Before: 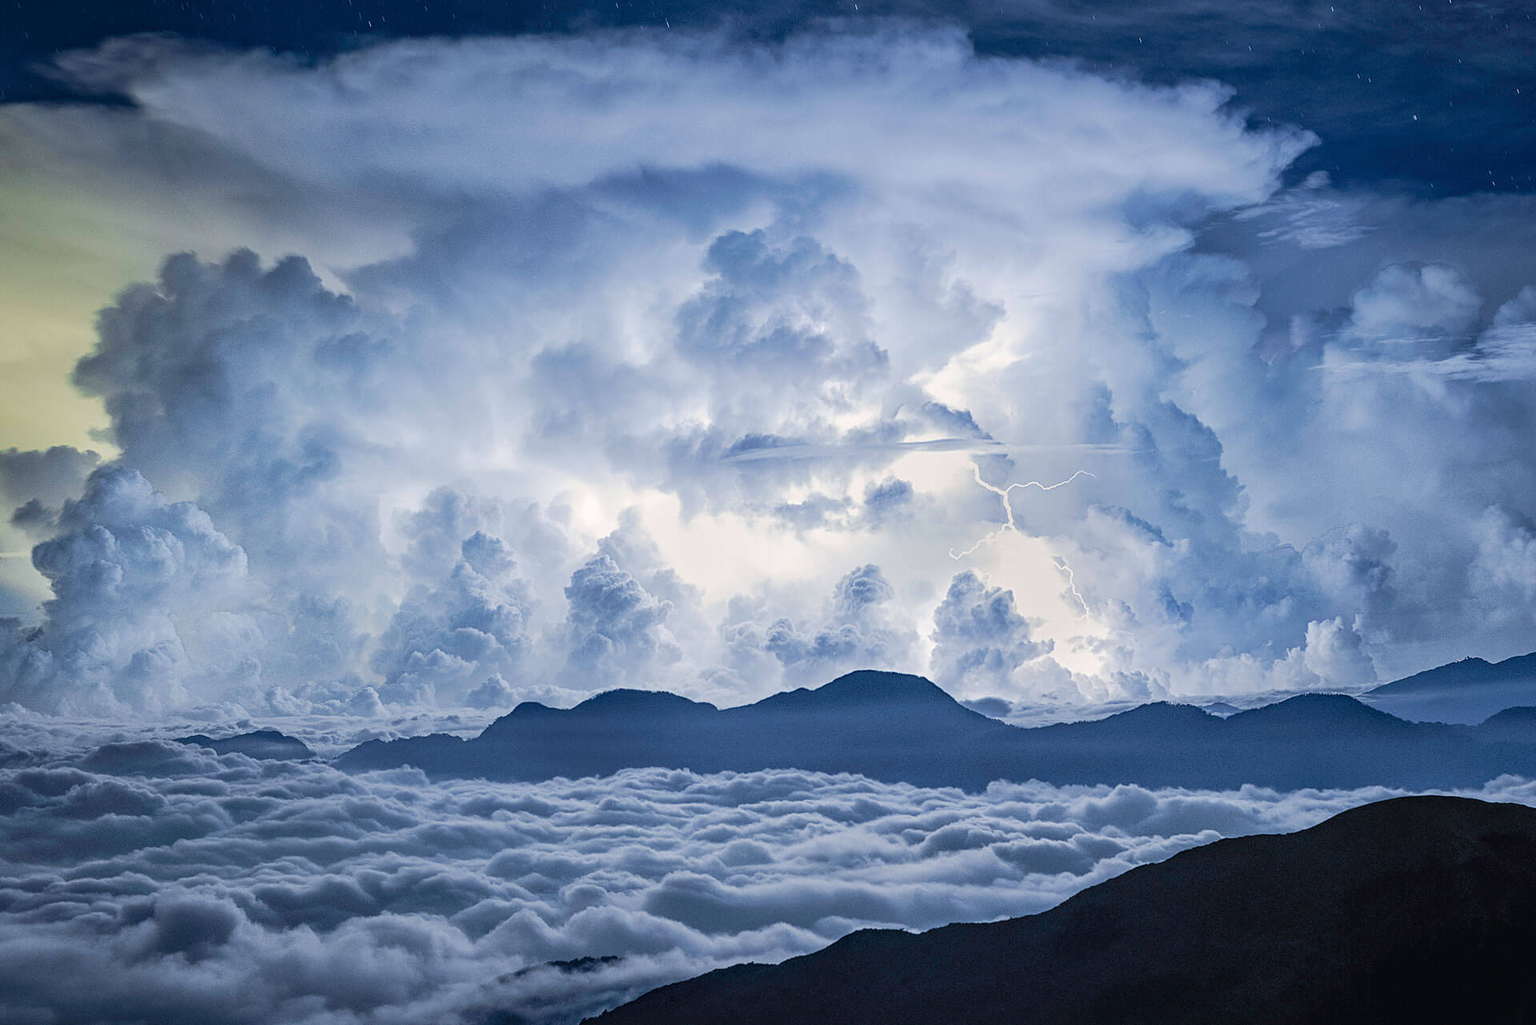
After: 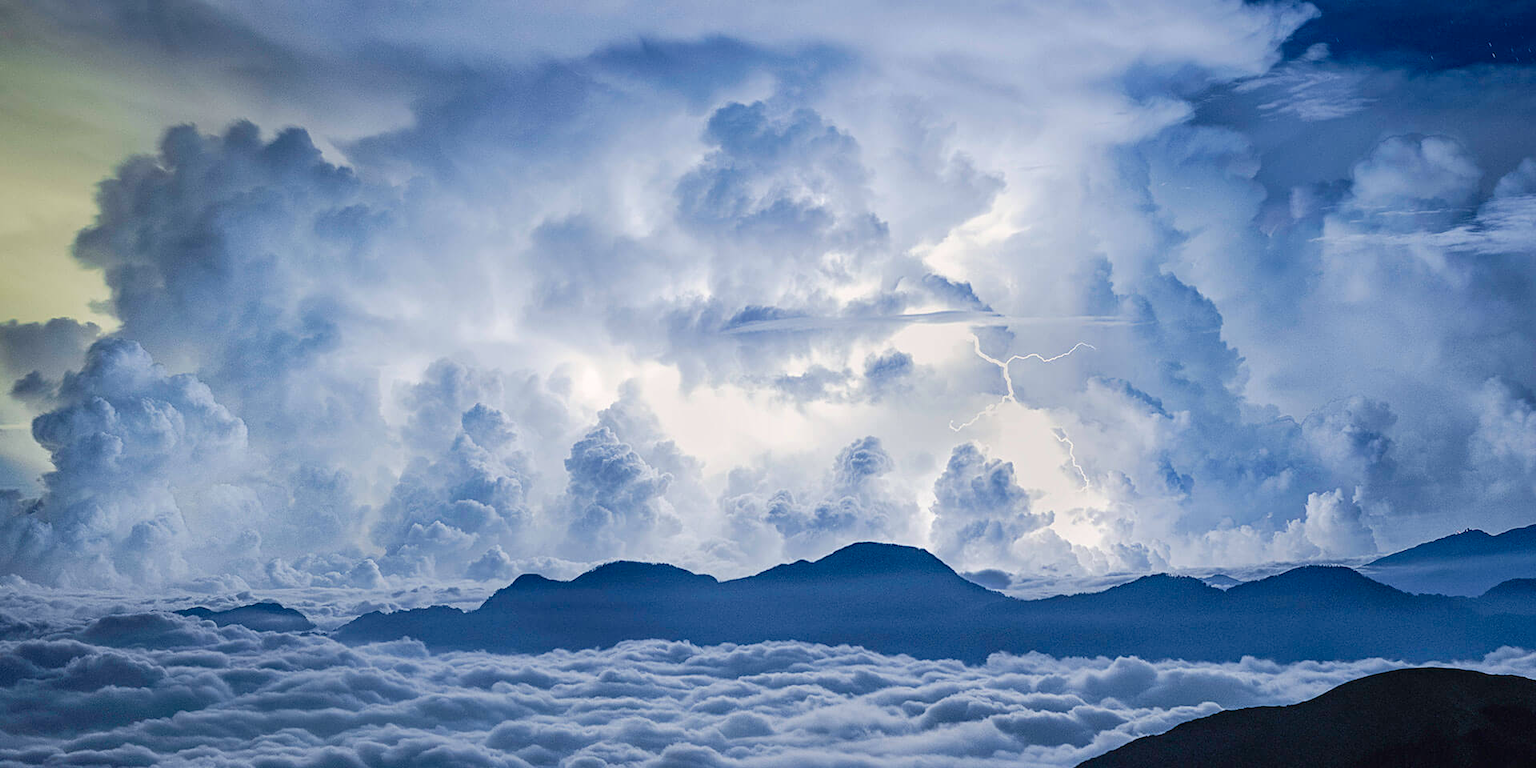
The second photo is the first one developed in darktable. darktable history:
crop and rotate: top 12.5%, bottom 12.5%
color balance rgb: perceptual saturation grading › global saturation 20%, perceptual saturation grading › highlights -25%, perceptual saturation grading › shadows 25%
